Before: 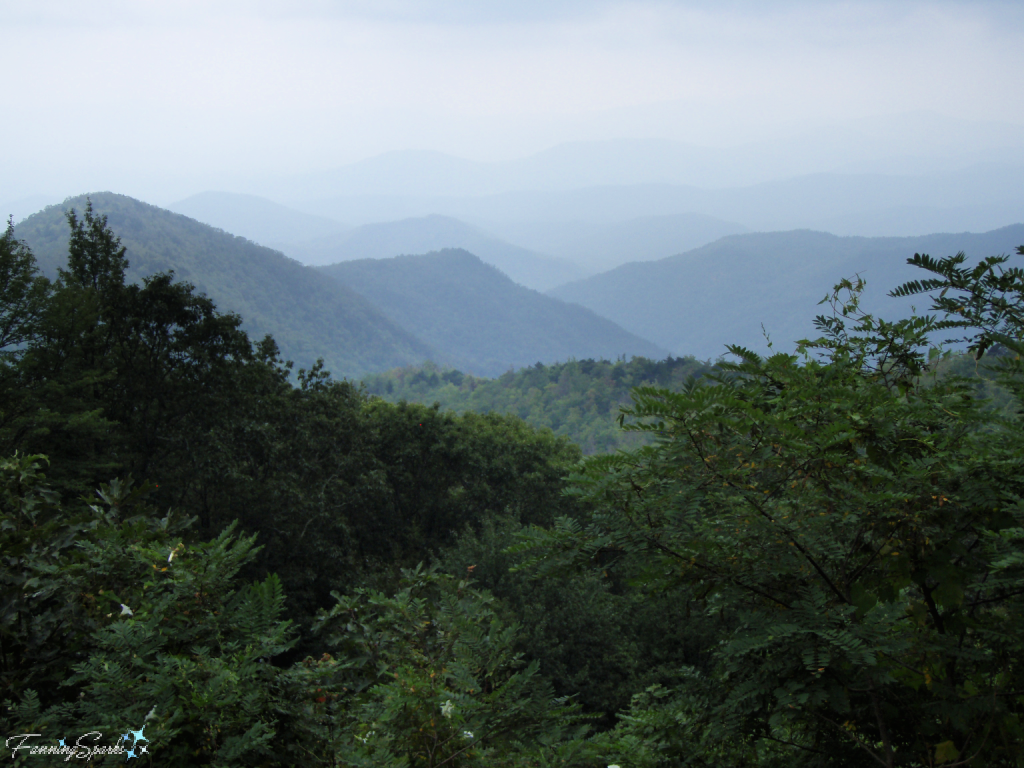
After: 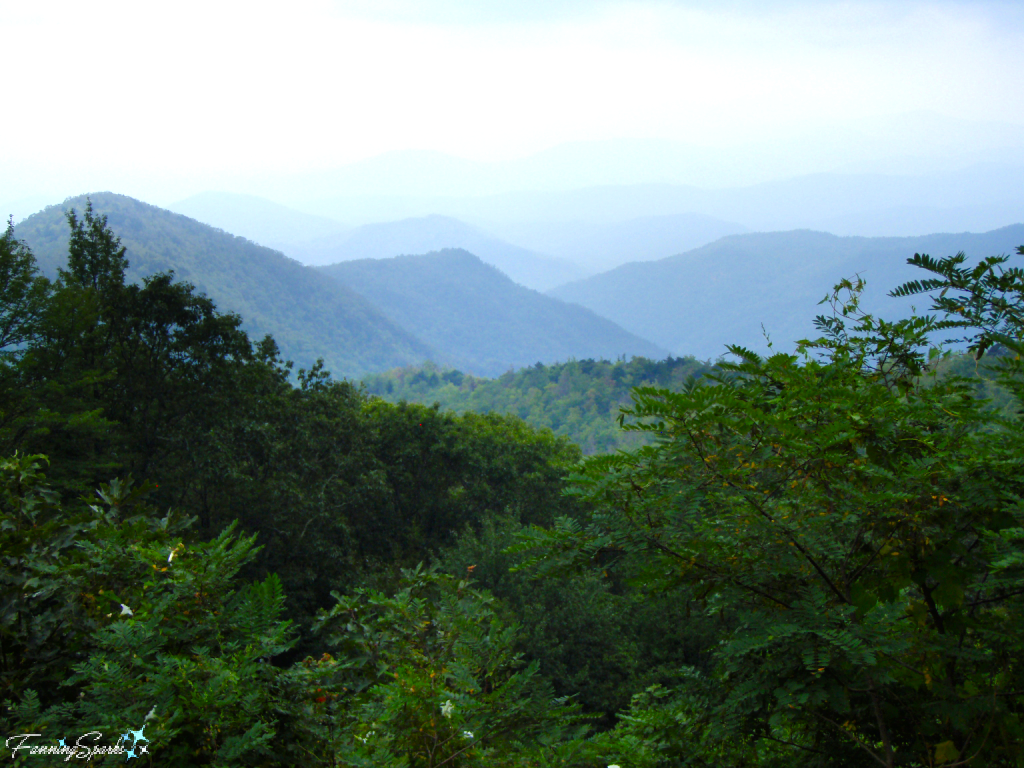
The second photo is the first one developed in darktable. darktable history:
exposure: exposure 0.509 EV, compensate highlight preservation false
contrast brightness saturation: saturation 0.101
color balance rgb: linear chroma grading › shadows -7.751%, linear chroma grading › global chroma 9.754%, perceptual saturation grading › global saturation 20%, perceptual saturation grading › highlights -25.34%, perceptual saturation grading › shadows 50.22%
